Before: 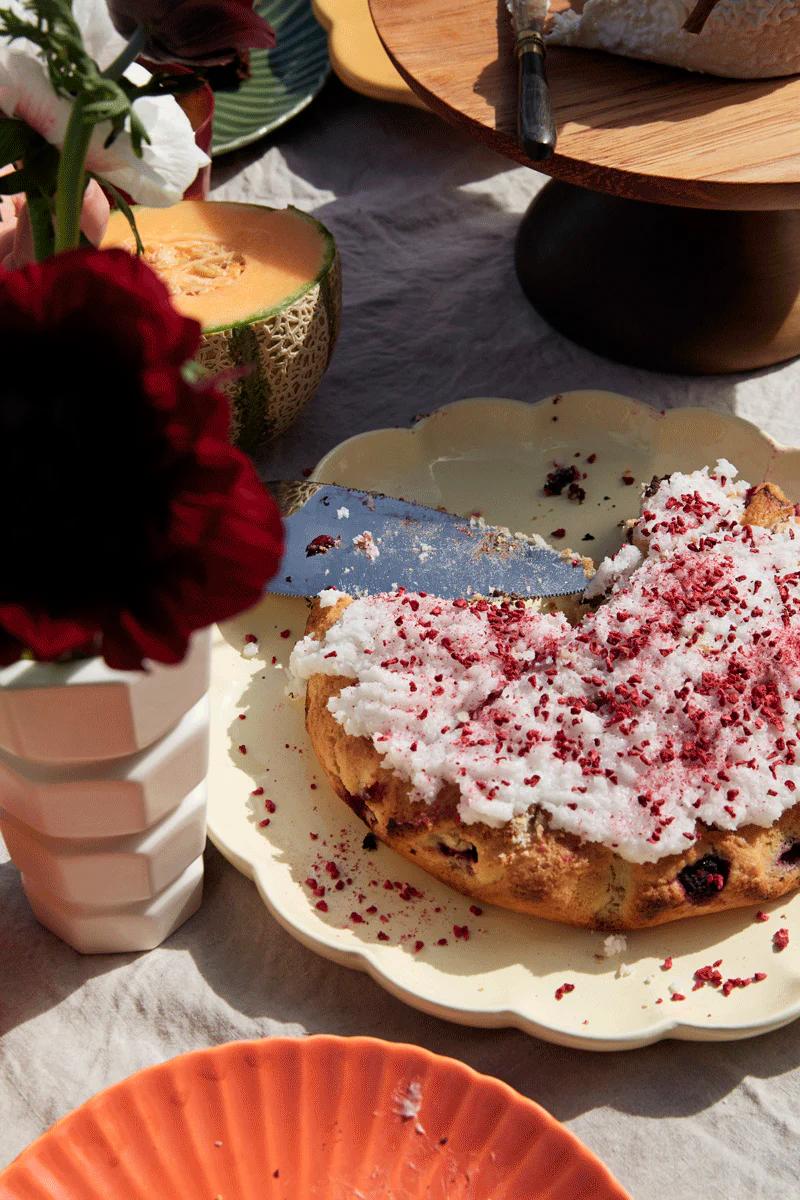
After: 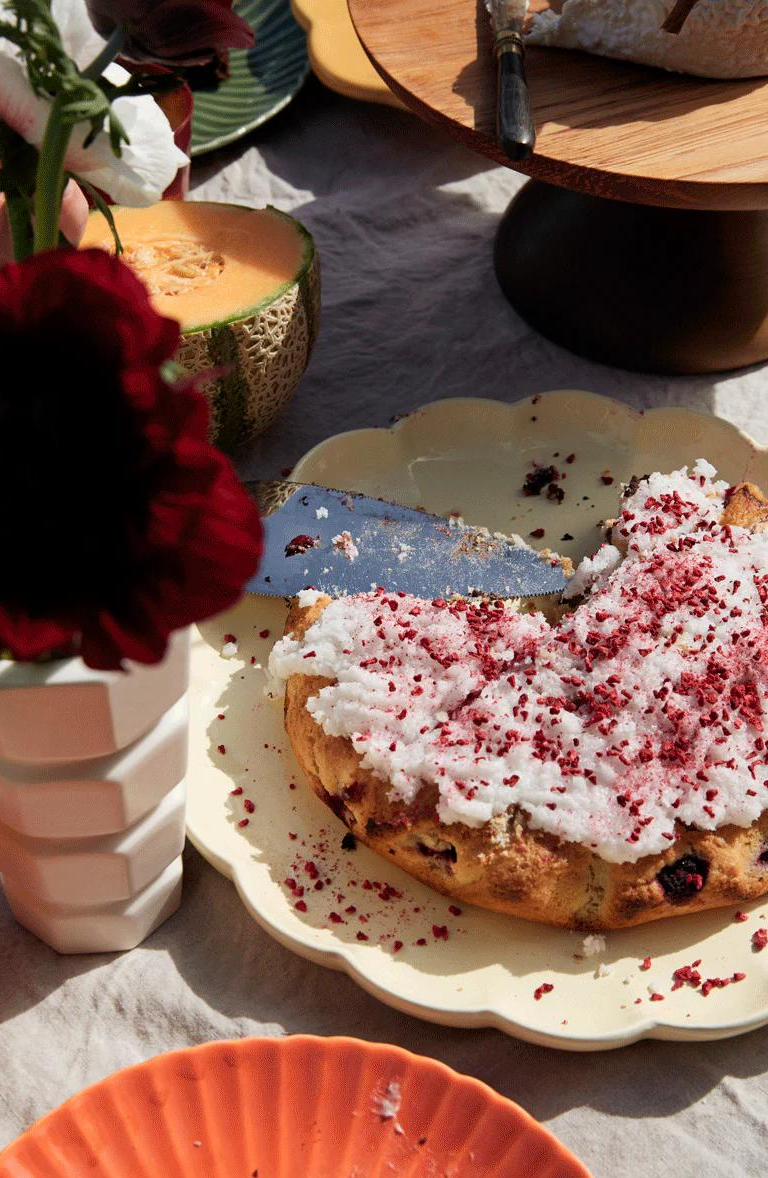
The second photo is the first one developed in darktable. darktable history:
crop and rotate: left 2.668%, right 1.234%, bottom 1.775%
